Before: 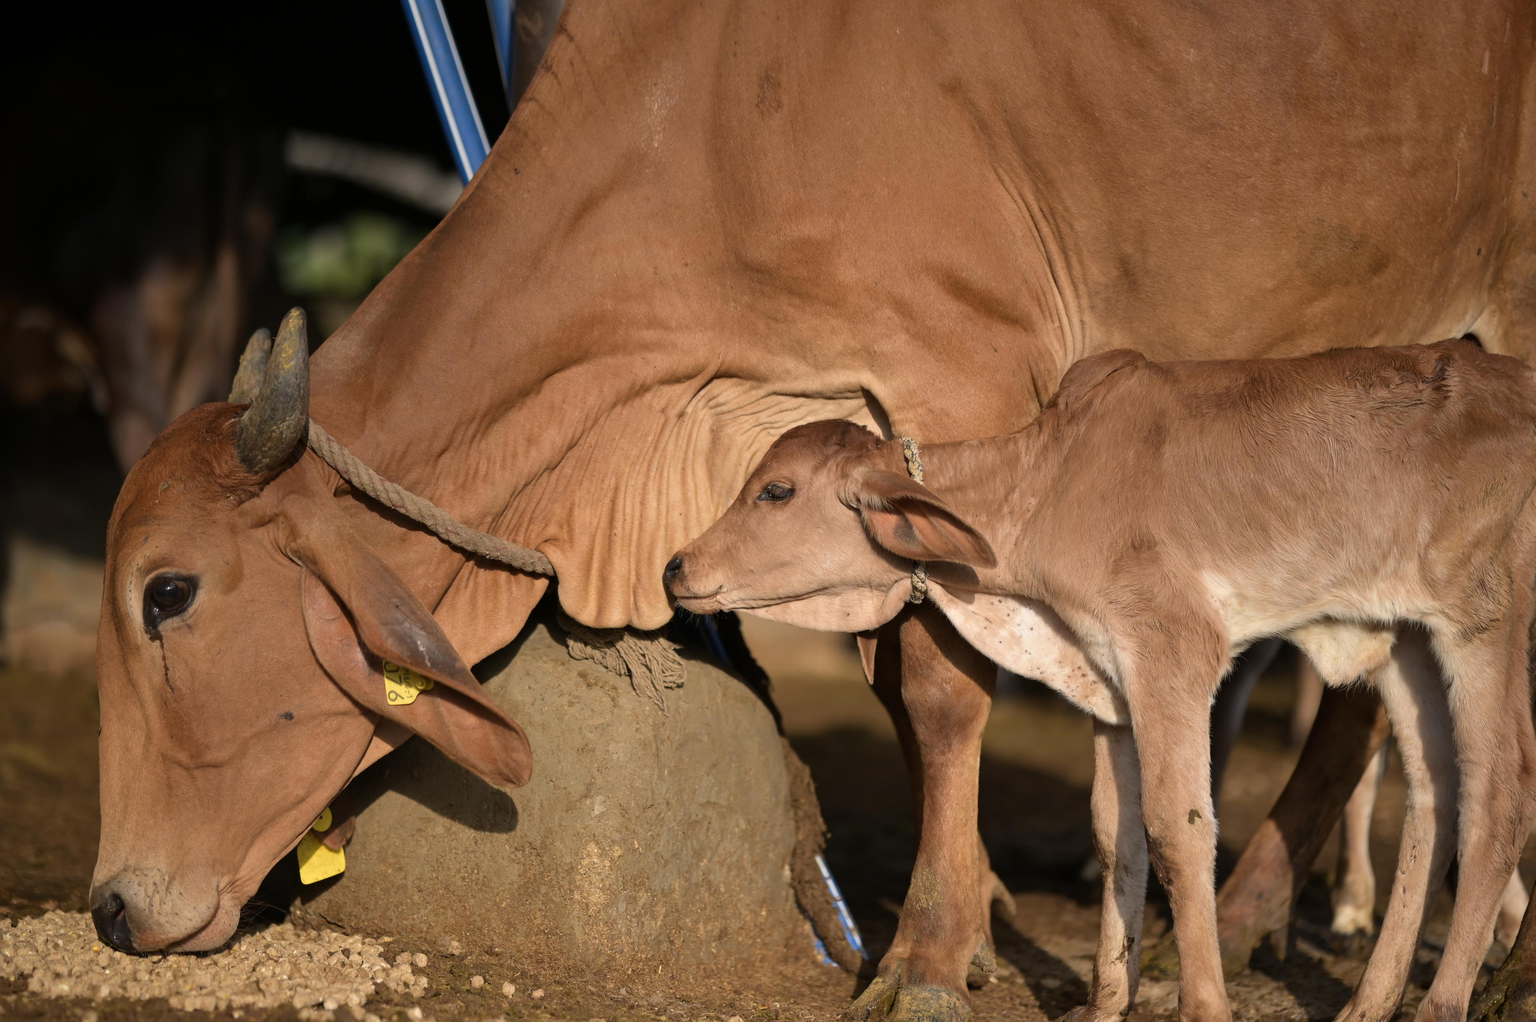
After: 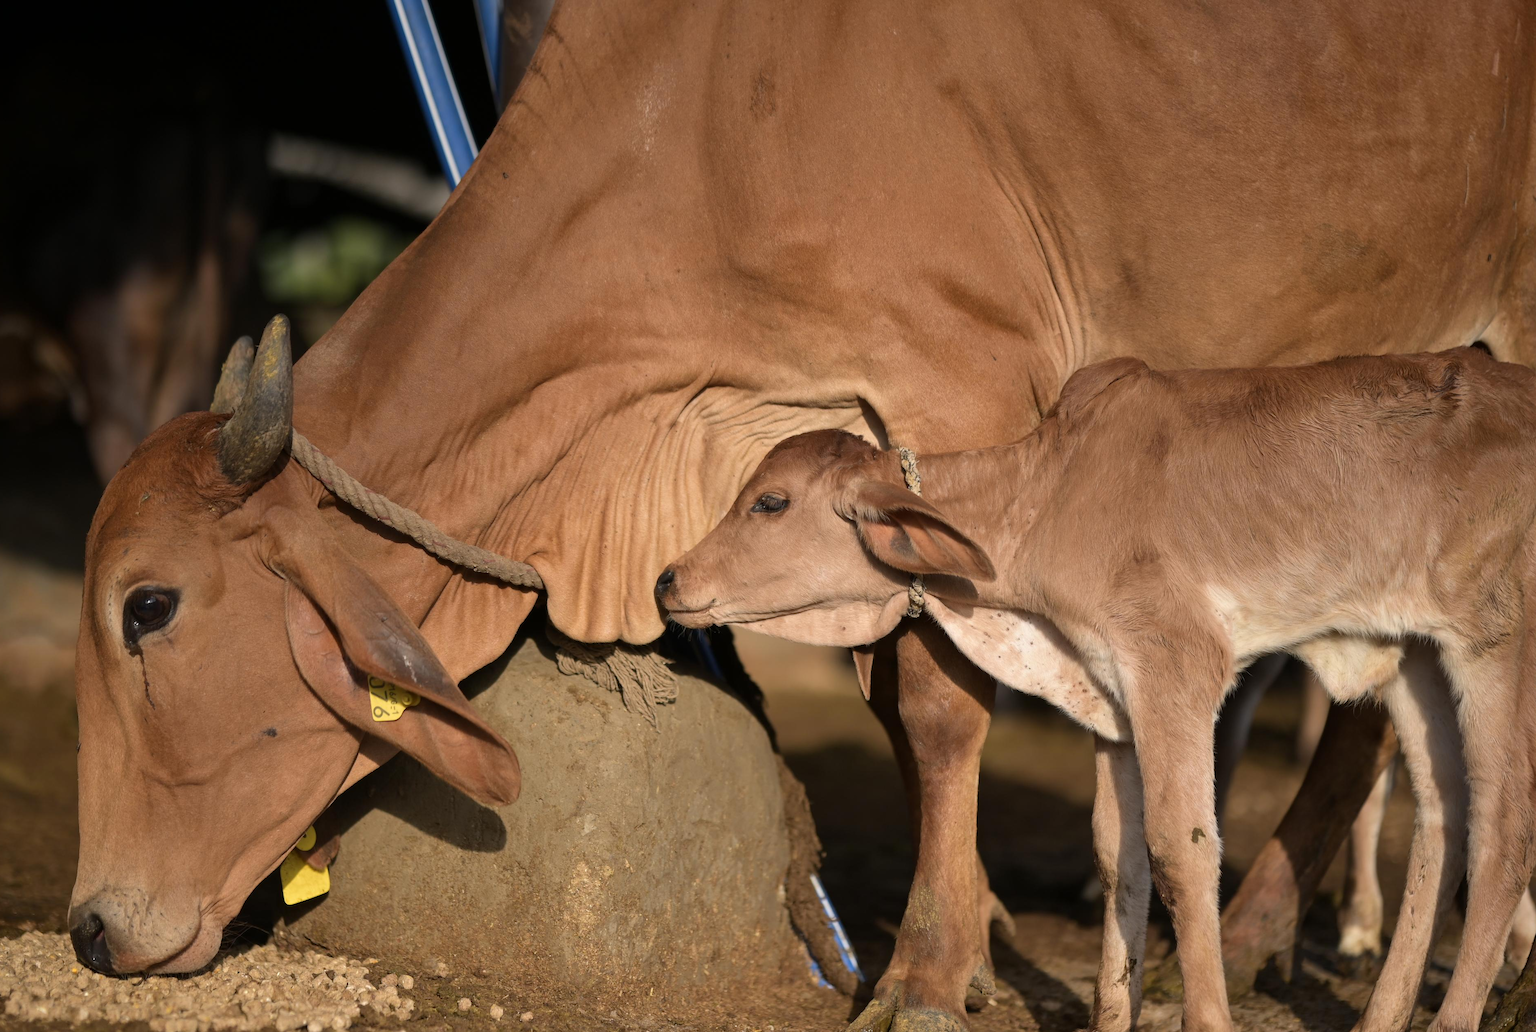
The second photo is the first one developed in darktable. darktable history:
crop and rotate: left 1.523%, right 0.688%, bottom 1.23%
